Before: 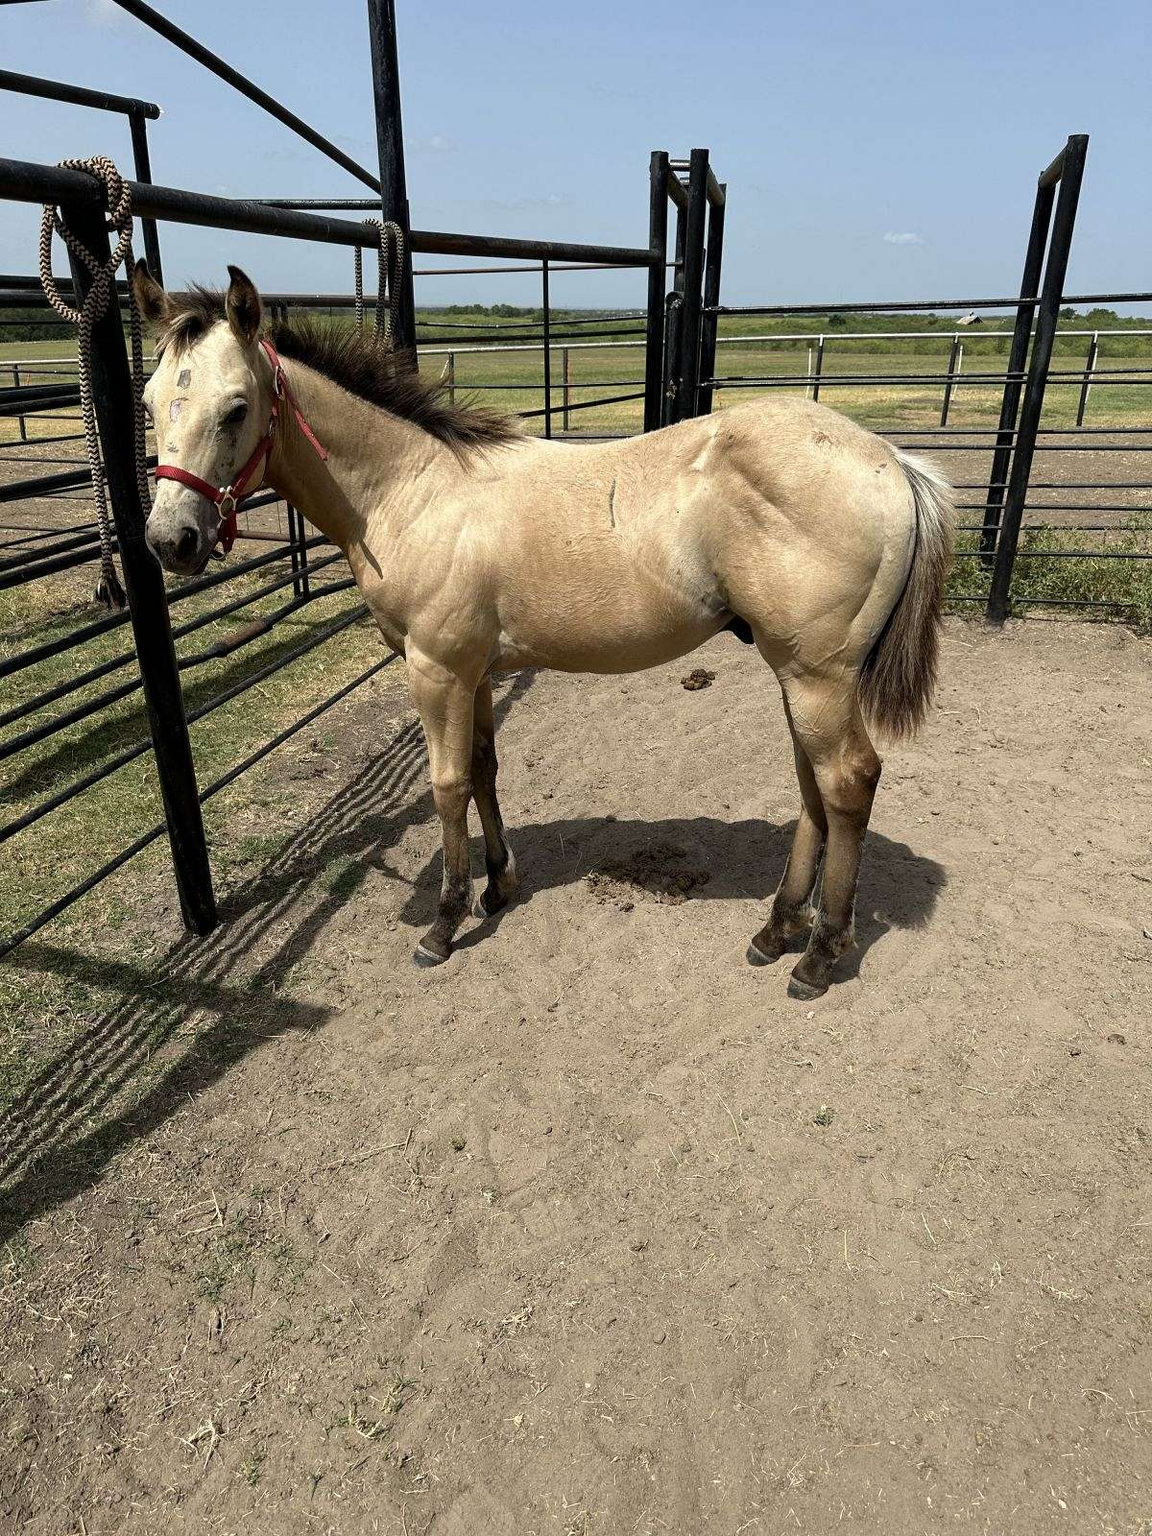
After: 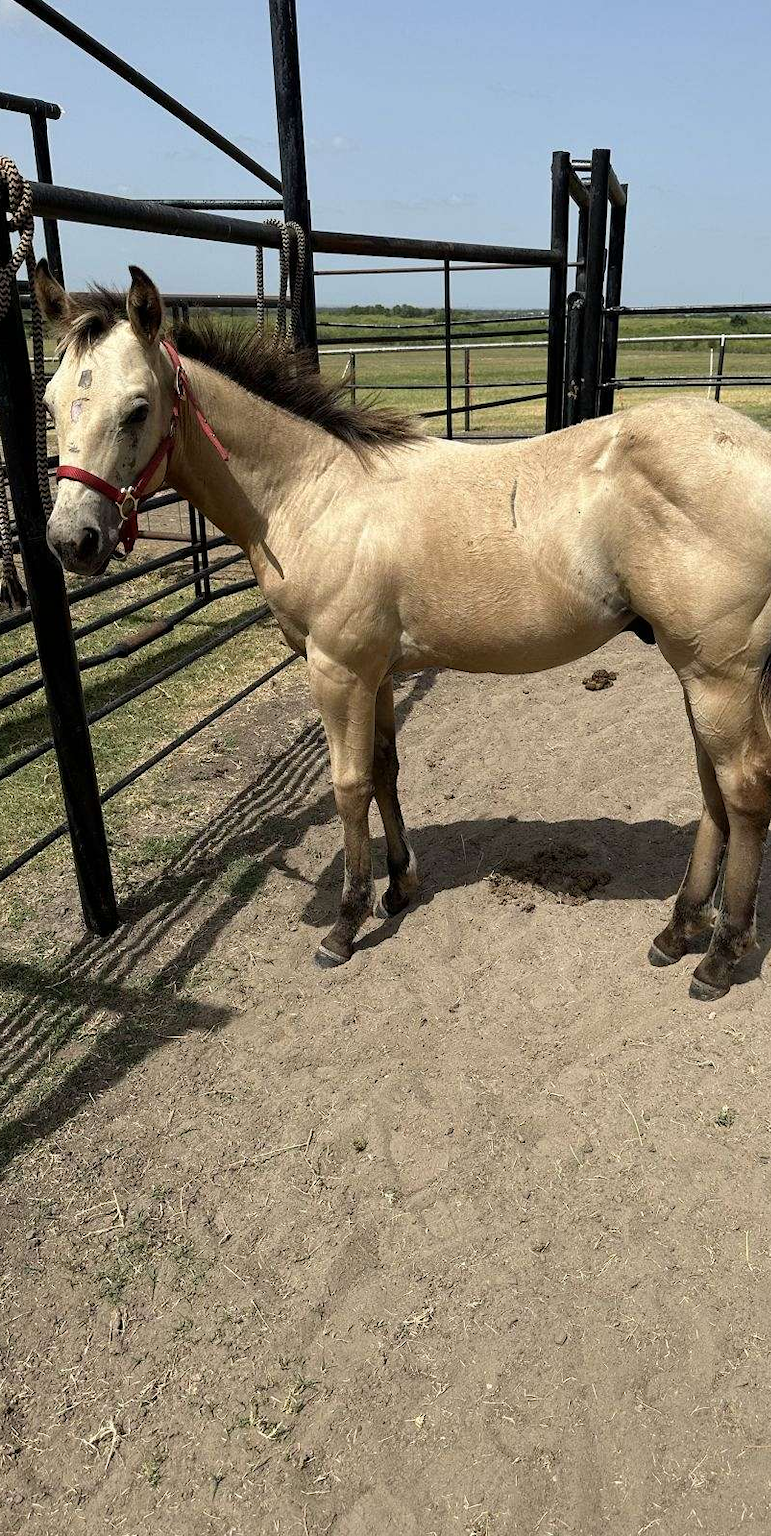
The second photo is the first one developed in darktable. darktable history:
crop and rotate: left 8.636%, right 24.444%
